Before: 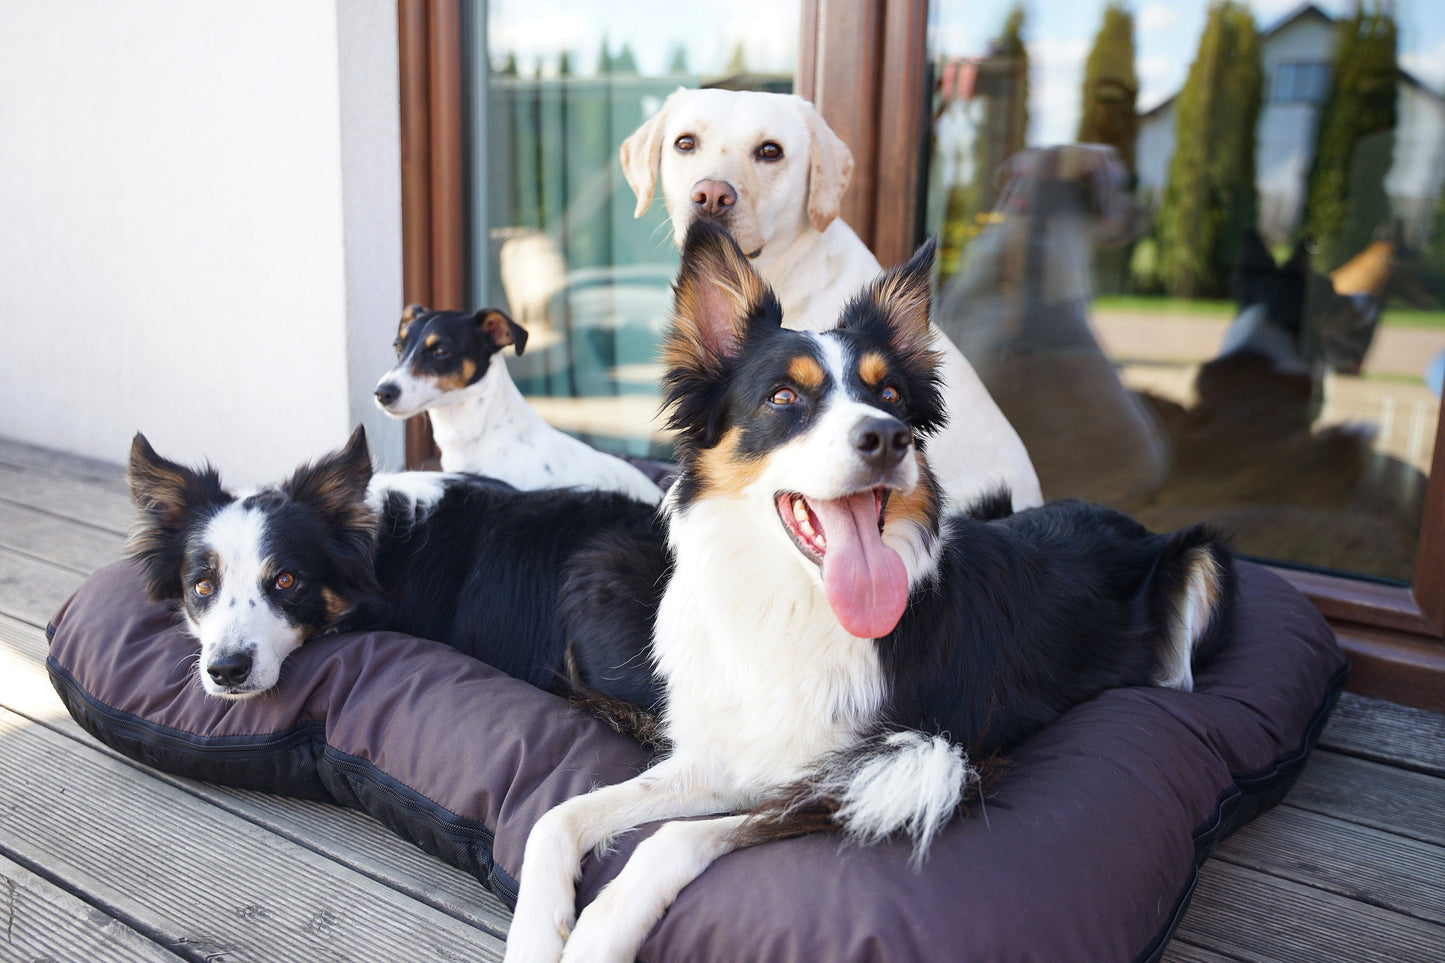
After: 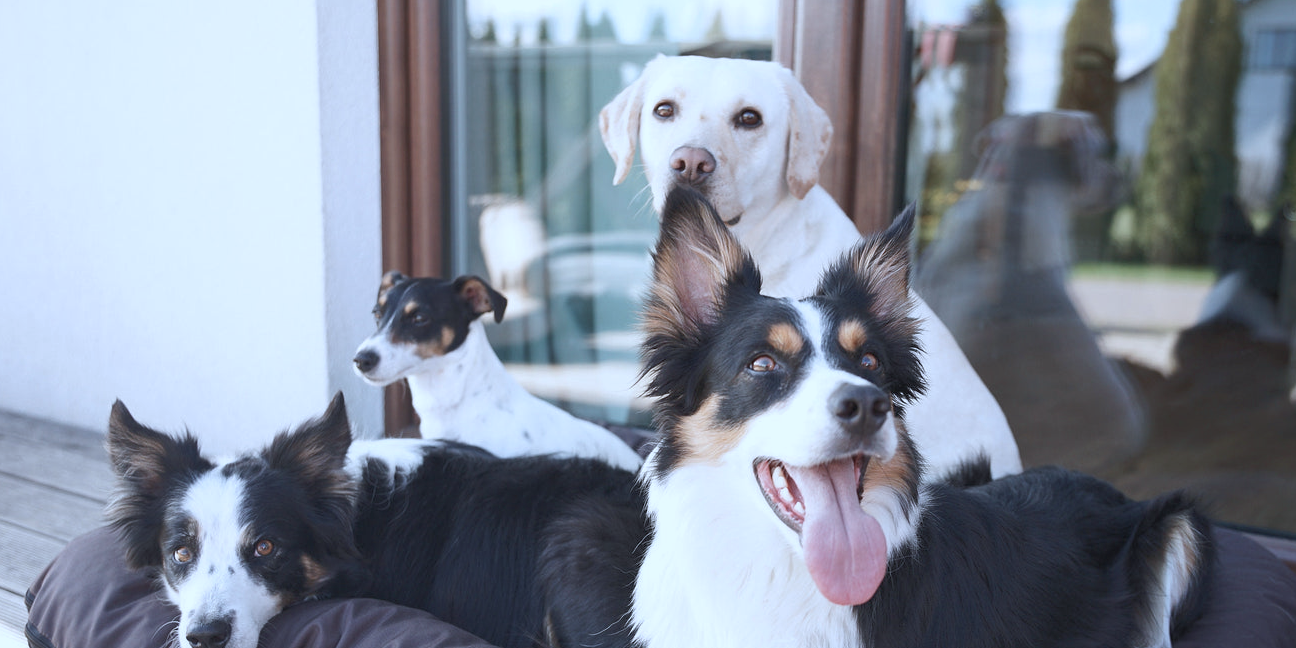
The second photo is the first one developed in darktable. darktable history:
crop: left 1.509%, top 3.452%, right 7.696%, bottom 28.452%
rgb curve: curves: ch0 [(0, 0) (0.093, 0.159) (0.241, 0.265) (0.414, 0.42) (1, 1)], compensate middle gray true, preserve colors basic power
color correction: highlights a* -2.24, highlights b* -18.1
contrast brightness saturation: contrast -0.05, saturation -0.41
